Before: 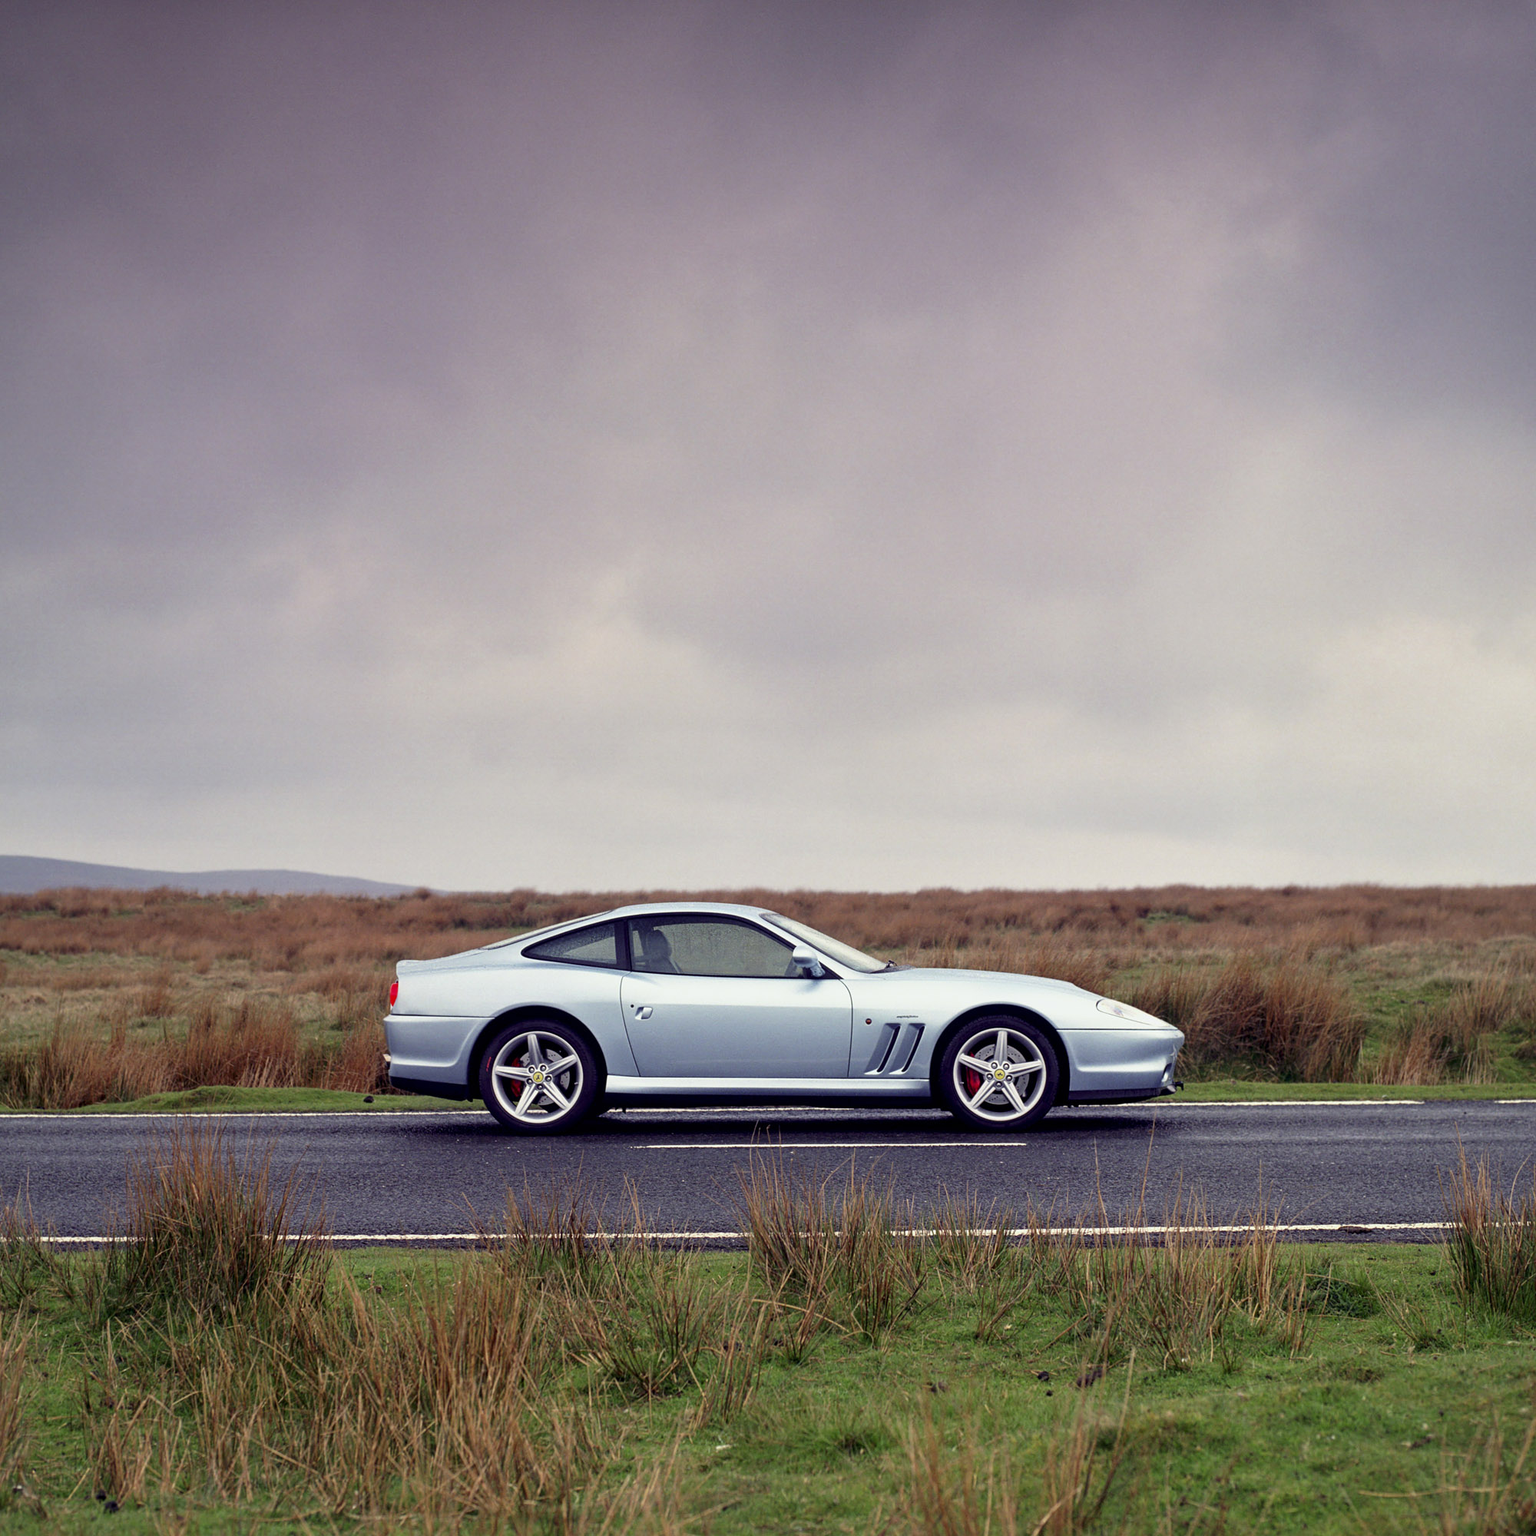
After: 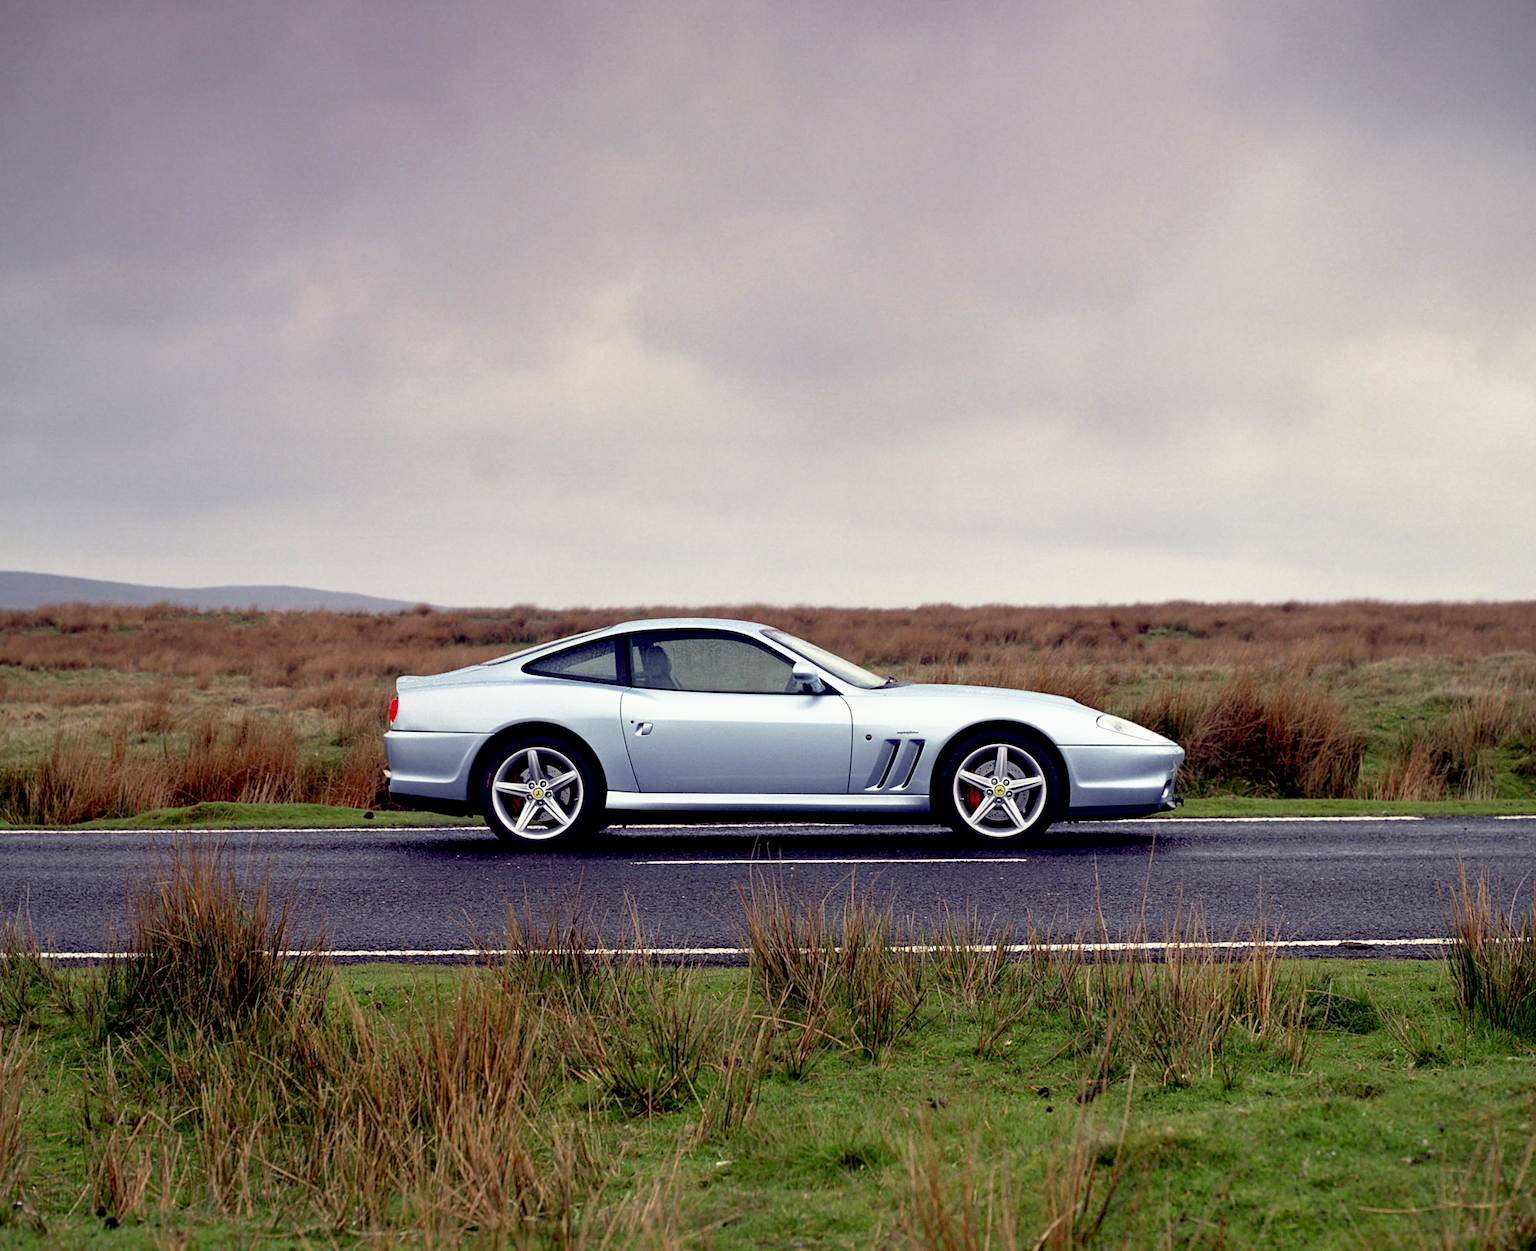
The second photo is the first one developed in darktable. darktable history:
base curve: curves: ch0 [(0.017, 0) (0.425, 0.441) (0.844, 0.933) (1, 1)], preserve colors none
crop and rotate: top 18.507%
